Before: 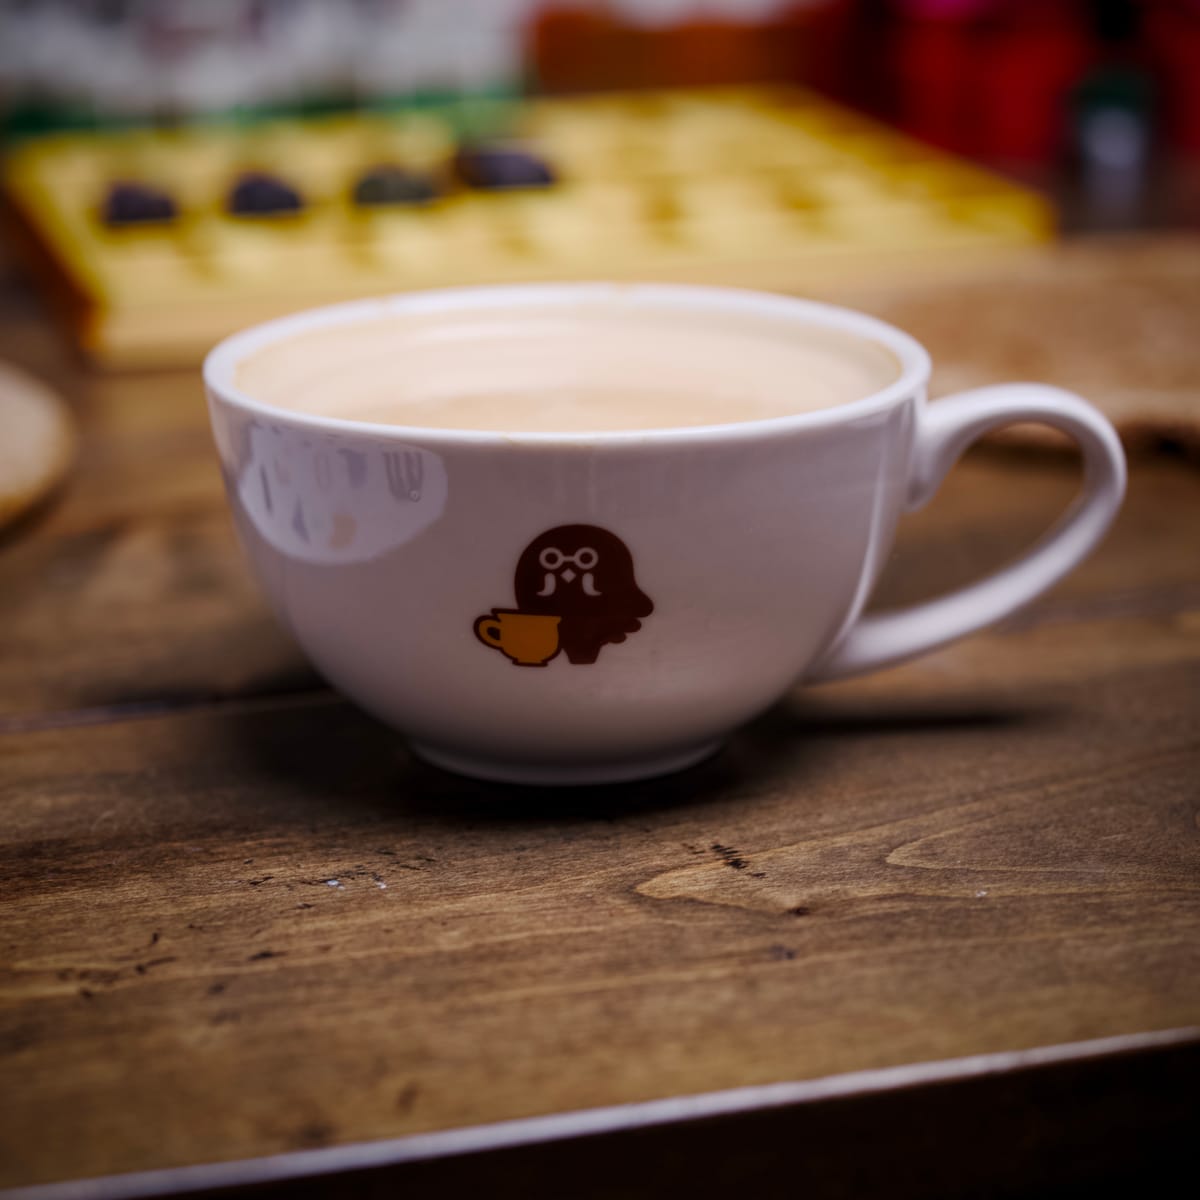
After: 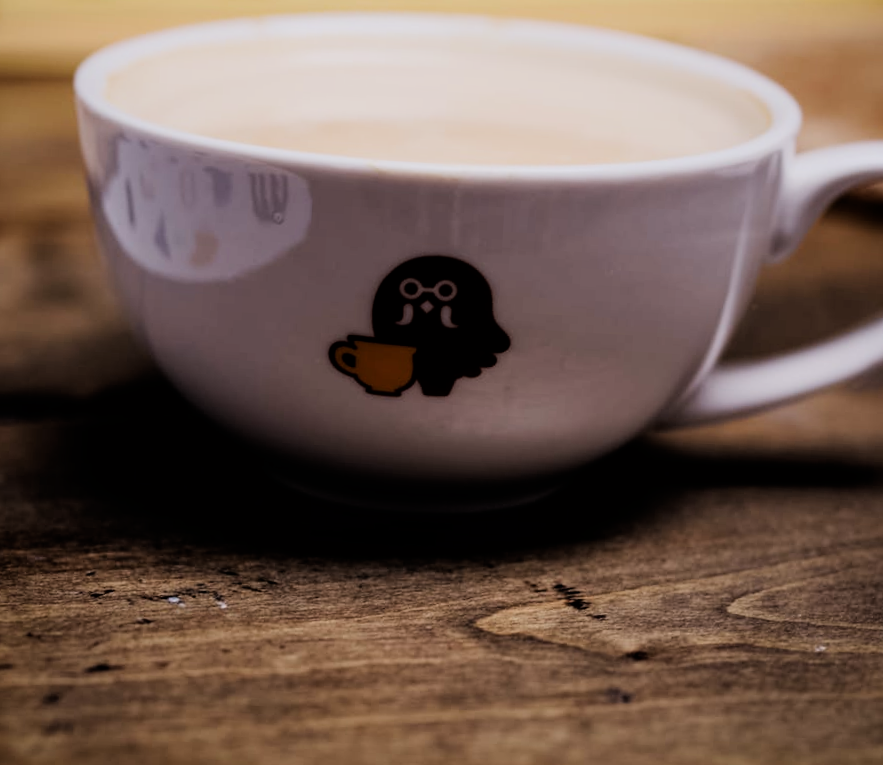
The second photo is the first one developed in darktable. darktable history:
crop and rotate: angle -3.37°, left 9.79%, top 20.73%, right 12.42%, bottom 11.82%
filmic rgb: black relative exposure -5 EV, hardness 2.88, contrast 1.4, highlights saturation mix -30%
